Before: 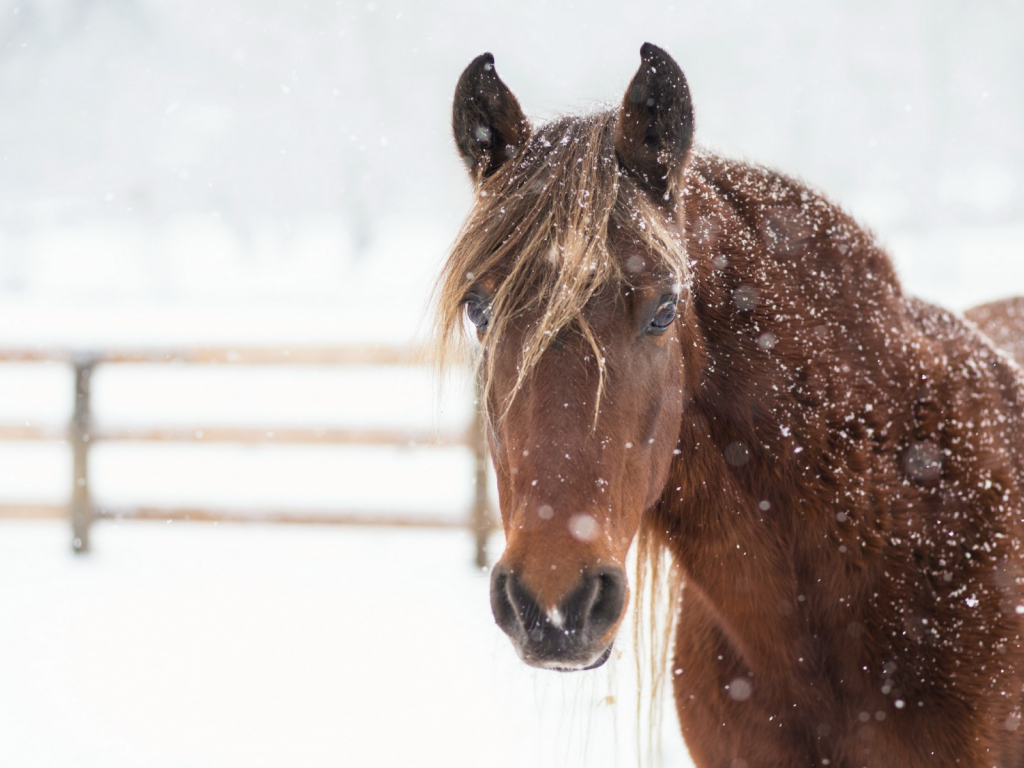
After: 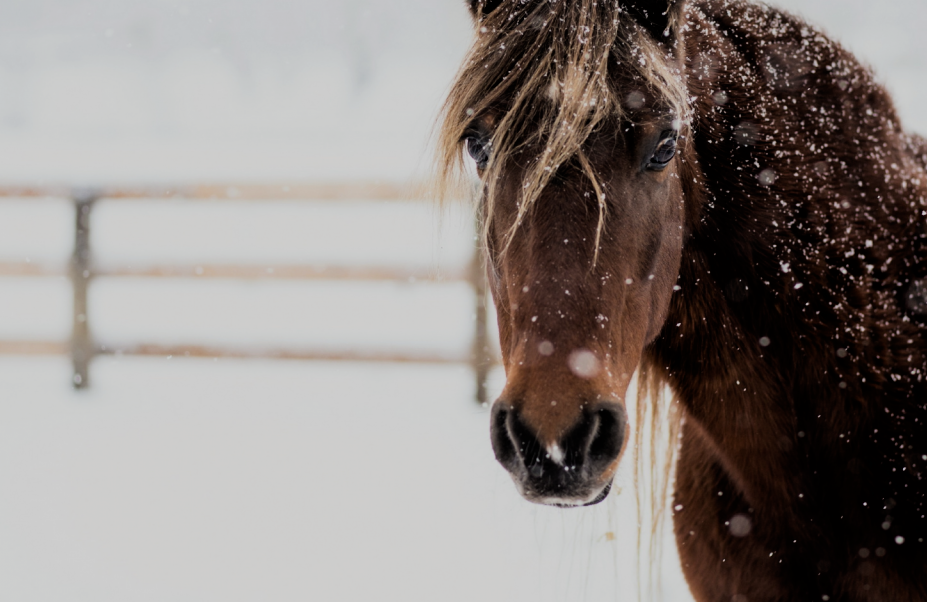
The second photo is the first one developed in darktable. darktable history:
crop: top 21.384%, right 9.443%, bottom 0.224%
exposure: black level correction 0.009, exposure -0.654 EV, compensate highlight preservation false
filmic rgb: black relative exposure -5.02 EV, white relative exposure 3.98 EV, hardness 2.9, contrast 1.389, highlights saturation mix -29.43%
